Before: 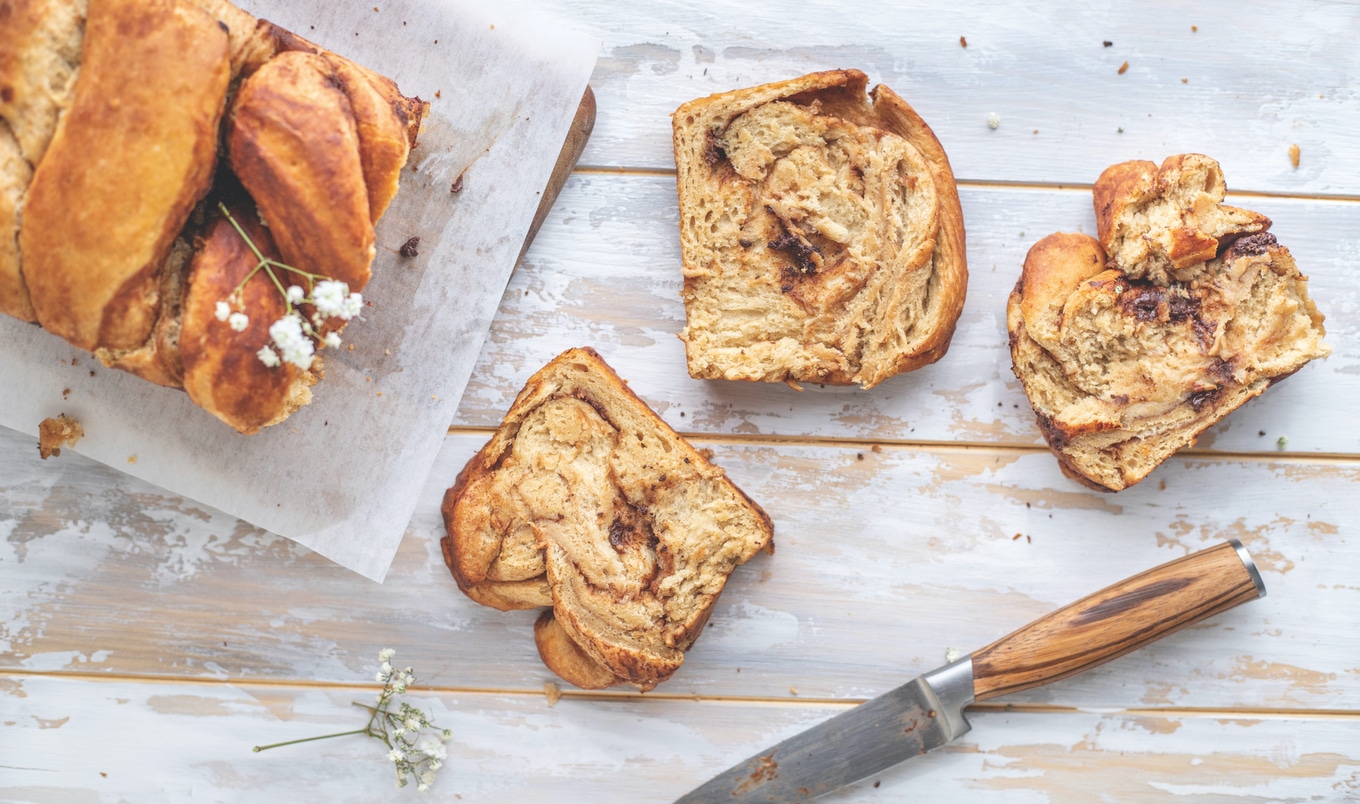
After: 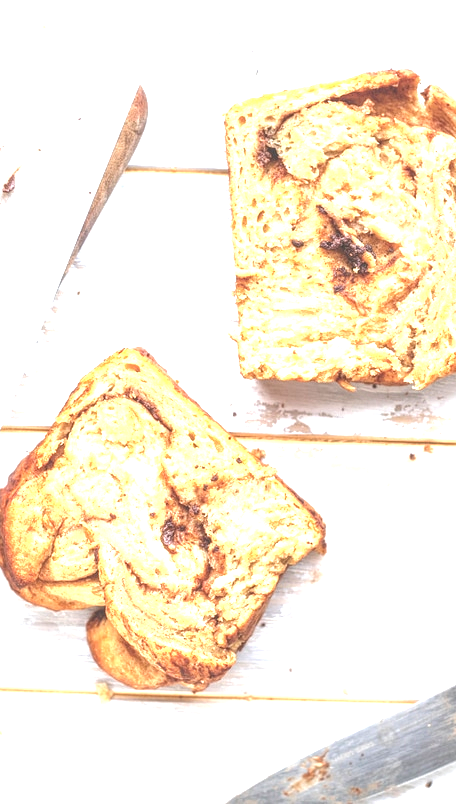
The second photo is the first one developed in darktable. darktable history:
exposure: black level correction 0, exposure 1.39 EV, compensate exposure bias true, compensate highlight preservation false
local contrast: highlights 97%, shadows 89%, detail 160%, midtone range 0.2
crop: left 32.989%, right 33.427%
